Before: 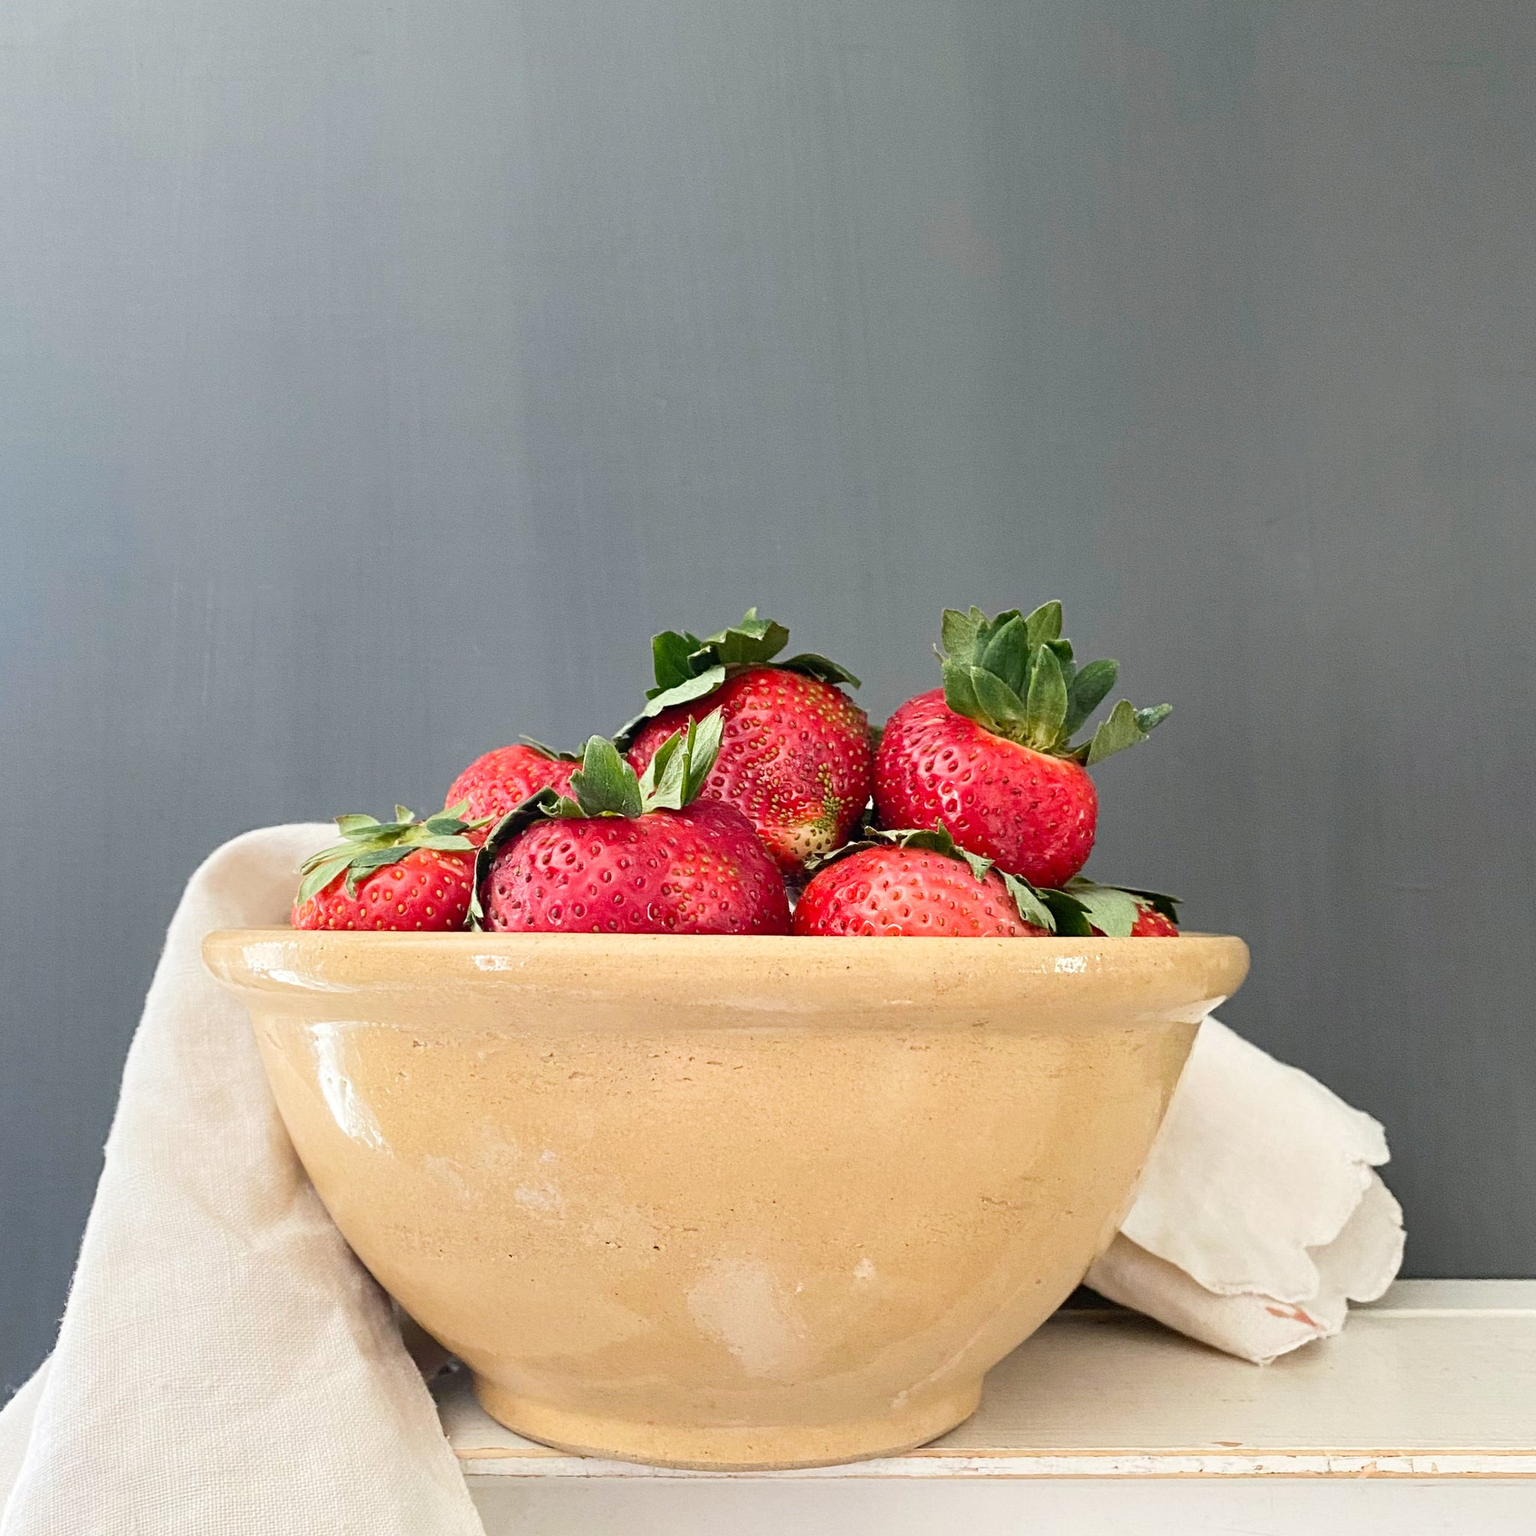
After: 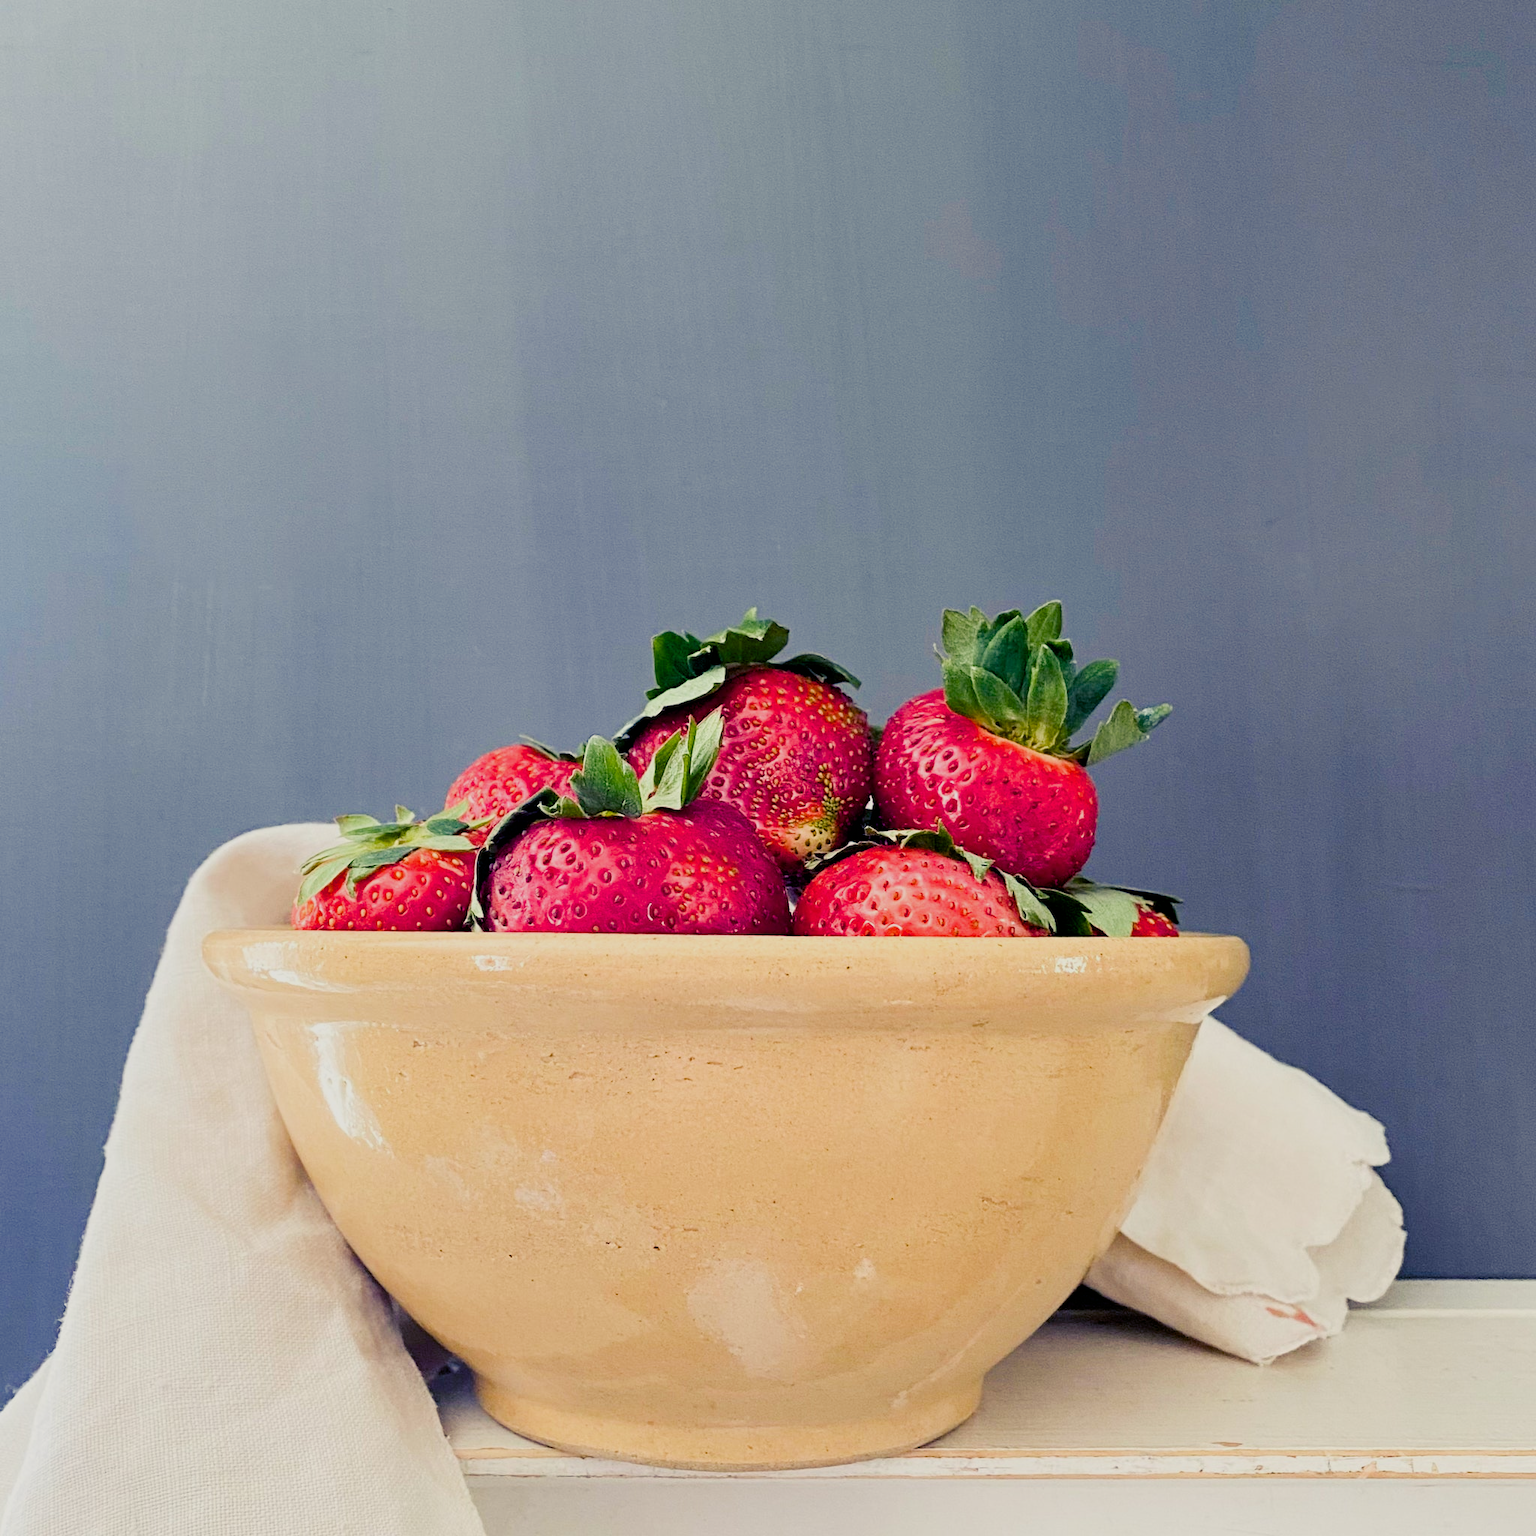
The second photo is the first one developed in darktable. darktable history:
filmic rgb: white relative exposure 3.9 EV, hardness 4.26
color balance rgb: shadows lift › luminance -28.76%, shadows lift › chroma 15%, shadows lift › hue 270°, power › chroma 1%, power › hue 255°, highlights gain › luminance 7.14%, highlights gain › chroma 2%, highlights gain › hue 90°, global offset › luminance -0.29%, global offset › hue 260°, perceptual saturation grading › global saturation 20%, perceptual saturation grading › highlights -13.92%, perceptual saturation grading › shadows 50%
